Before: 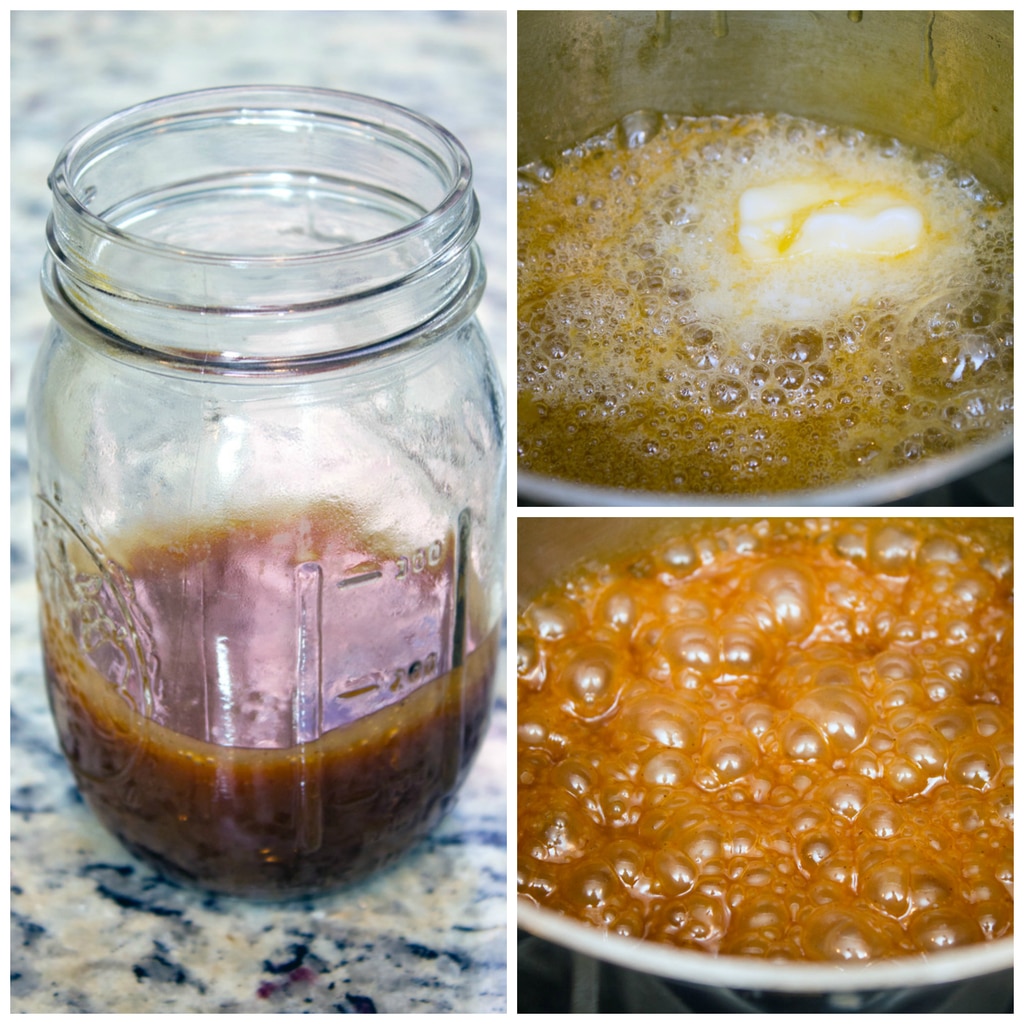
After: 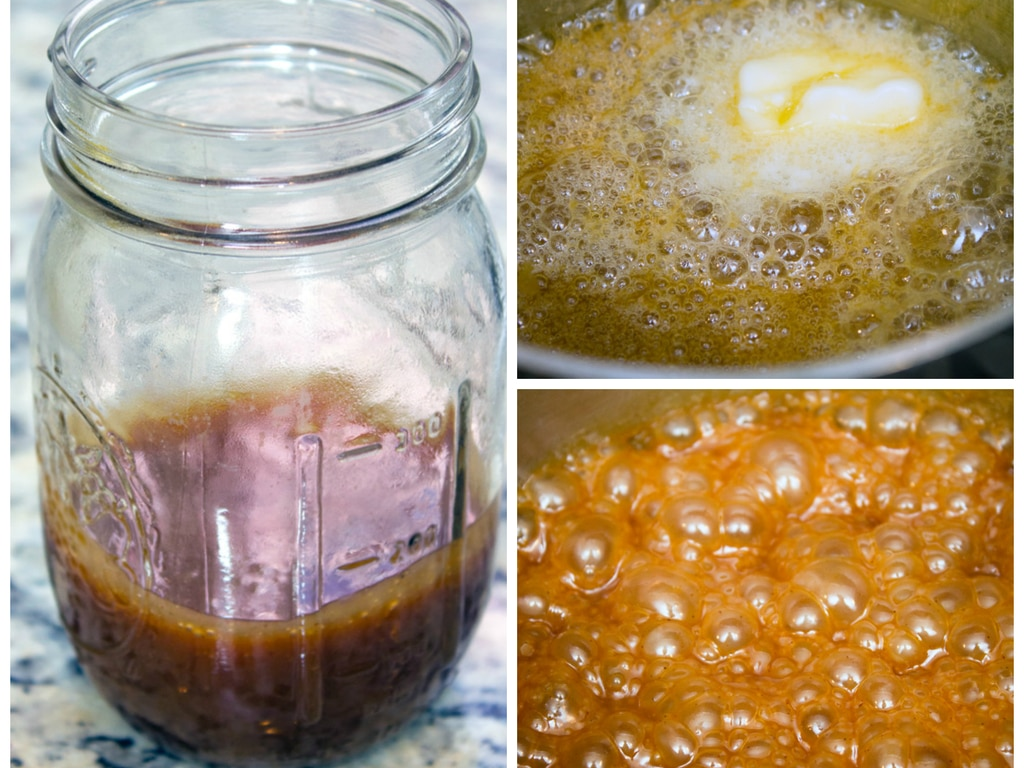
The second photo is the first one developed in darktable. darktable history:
white balance: emerald 1
crop and rotate: top 12.5%, bottom 12.5%
